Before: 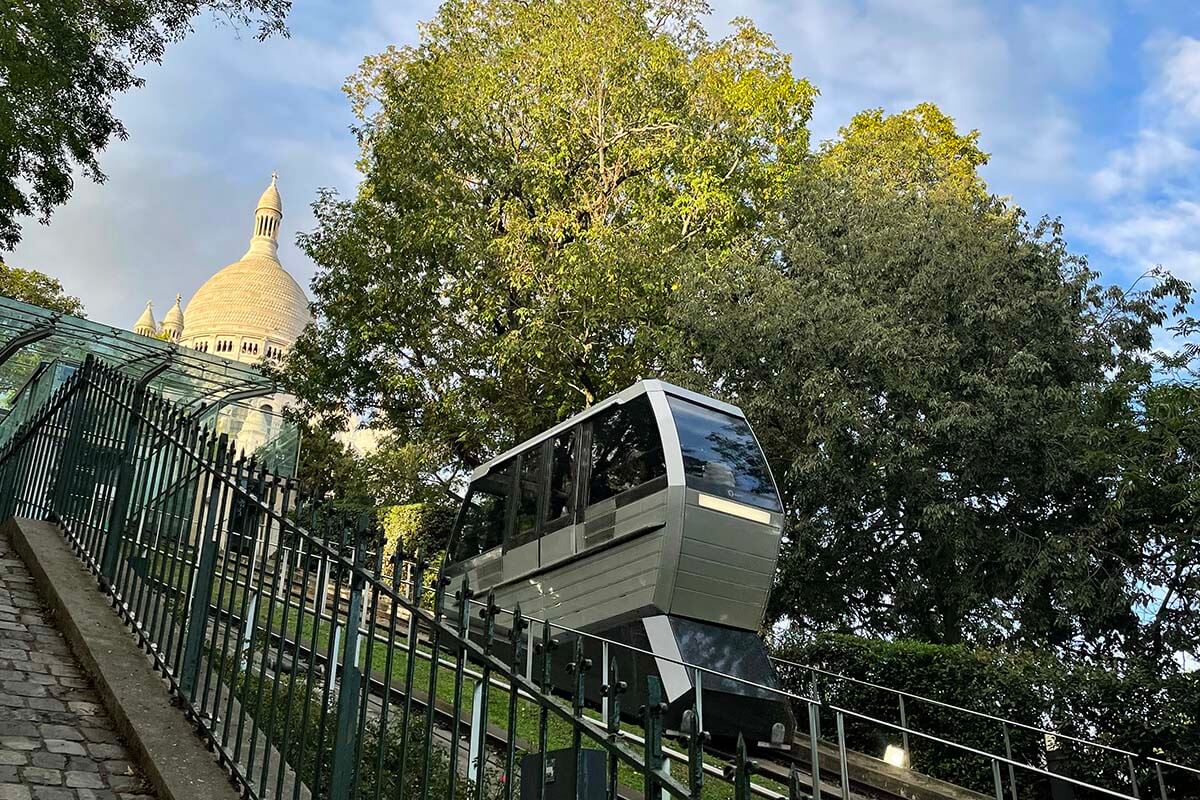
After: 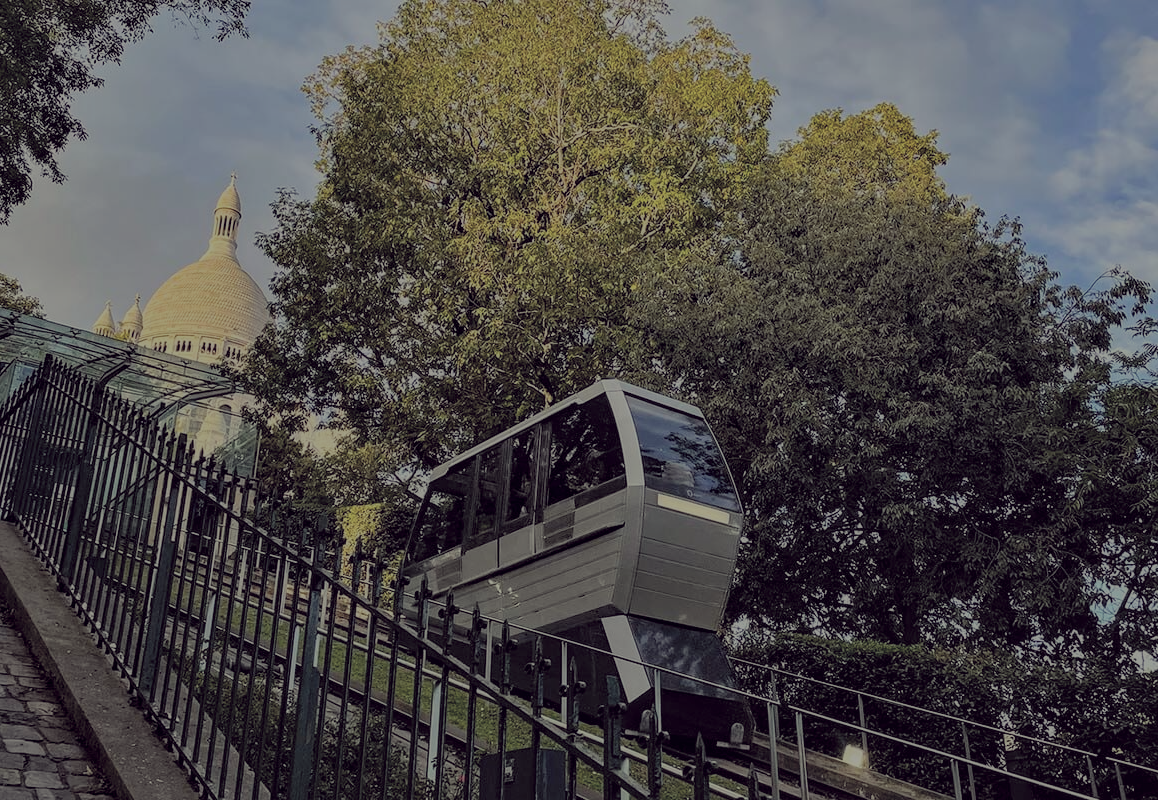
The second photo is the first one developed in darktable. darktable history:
local contrast: on, module defaults
base curve: curves: ch0 [(0, 0) (0.989, 0.992)], preserve colors none
exposure: exposure 0.131 EV, compensate exposure bias true, compensate highlight preservation false
tone equalizer: mask exposure compensation -0.488 EV
color balance rgb: power › hue 315.3°, highlights gain › chroma 1.666%, highlights gain › hue 54.94°, perceptual saturation grading › global saturation 36.929%, perceptual brilliance grading › global brilliance -47.806%, global vibrance 9.901%
crop and rotate: left 3.465%
color correction: highlights a* -20.13, highlights b* 20.71, shadows a* 19.43, shadows b* -20.24, saturation 0.403
contrast brightness saturation: contrast 0.067, brightness 0.172, saturation 0.411
